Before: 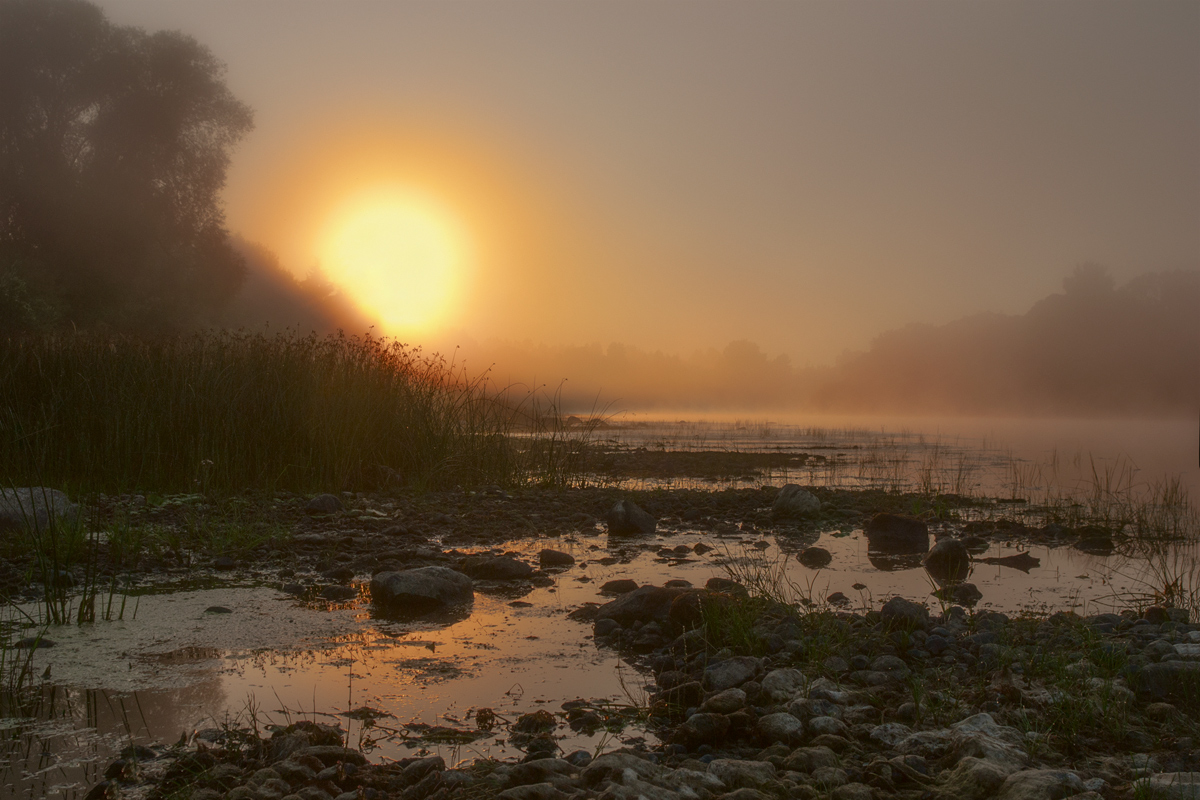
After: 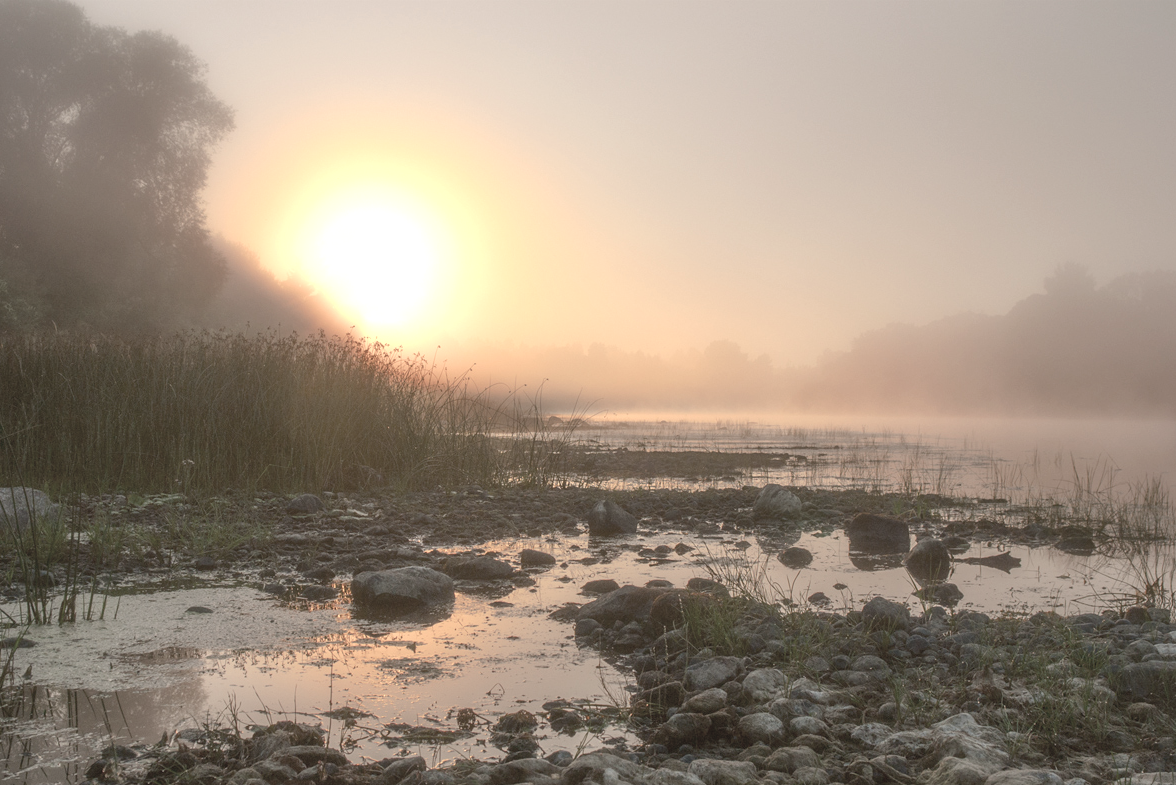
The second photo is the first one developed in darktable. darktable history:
contrast brightness saturation: brightness 0.187, saturation -0.484
exposure: exposure 1 EV, compensate highlight preservation false
crop: left 1.65%, right 0.281%, bottom 1.868%
